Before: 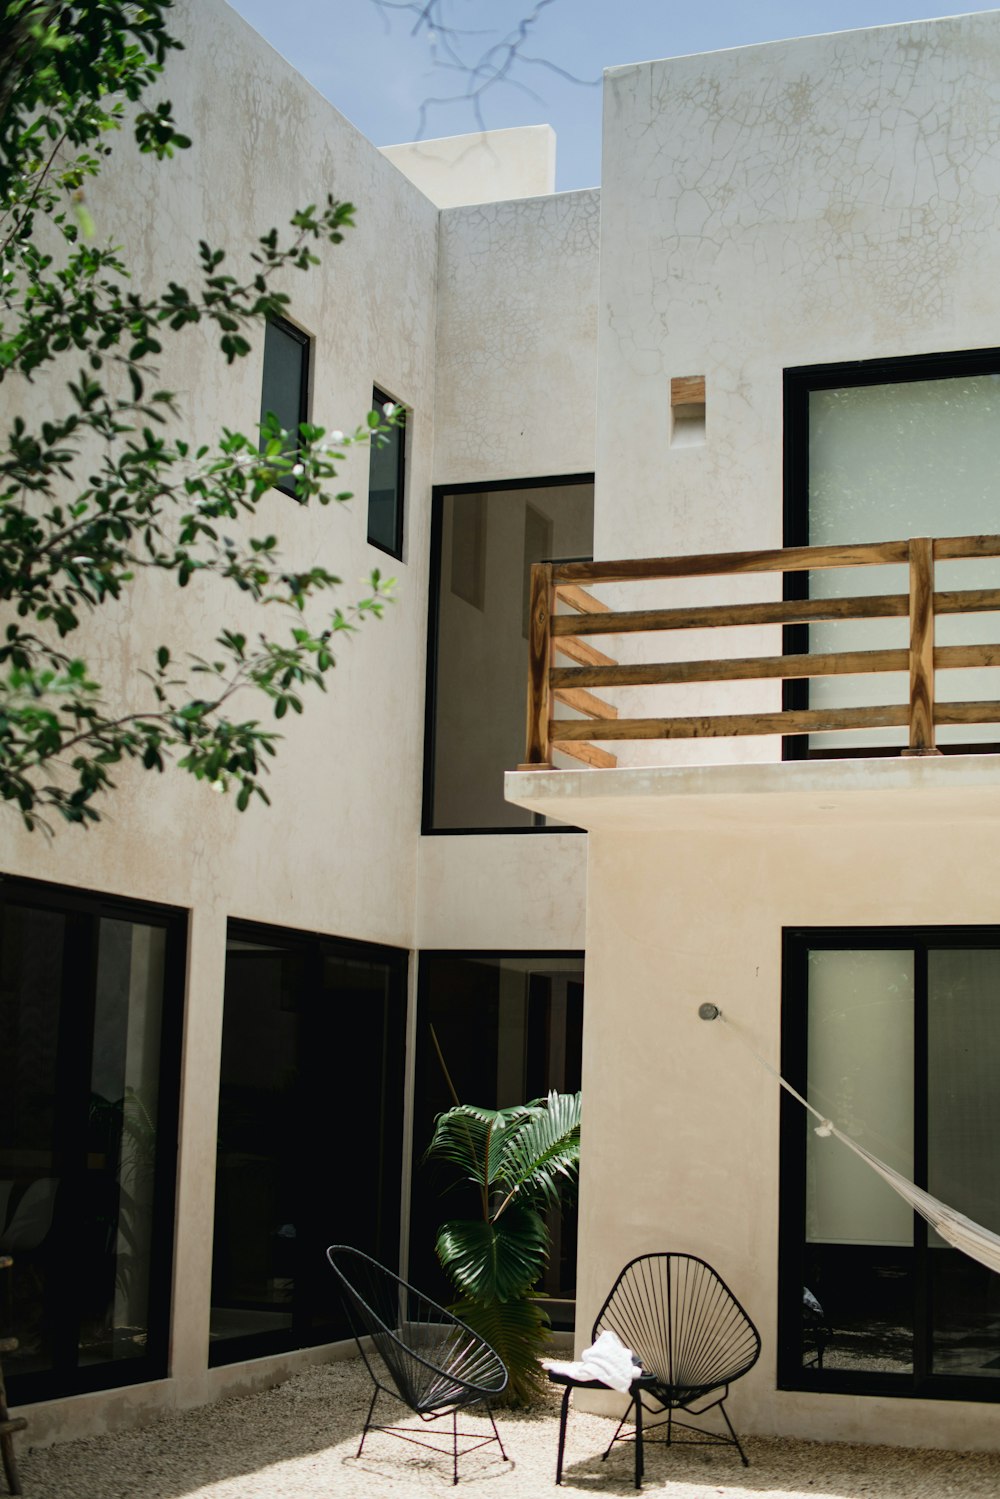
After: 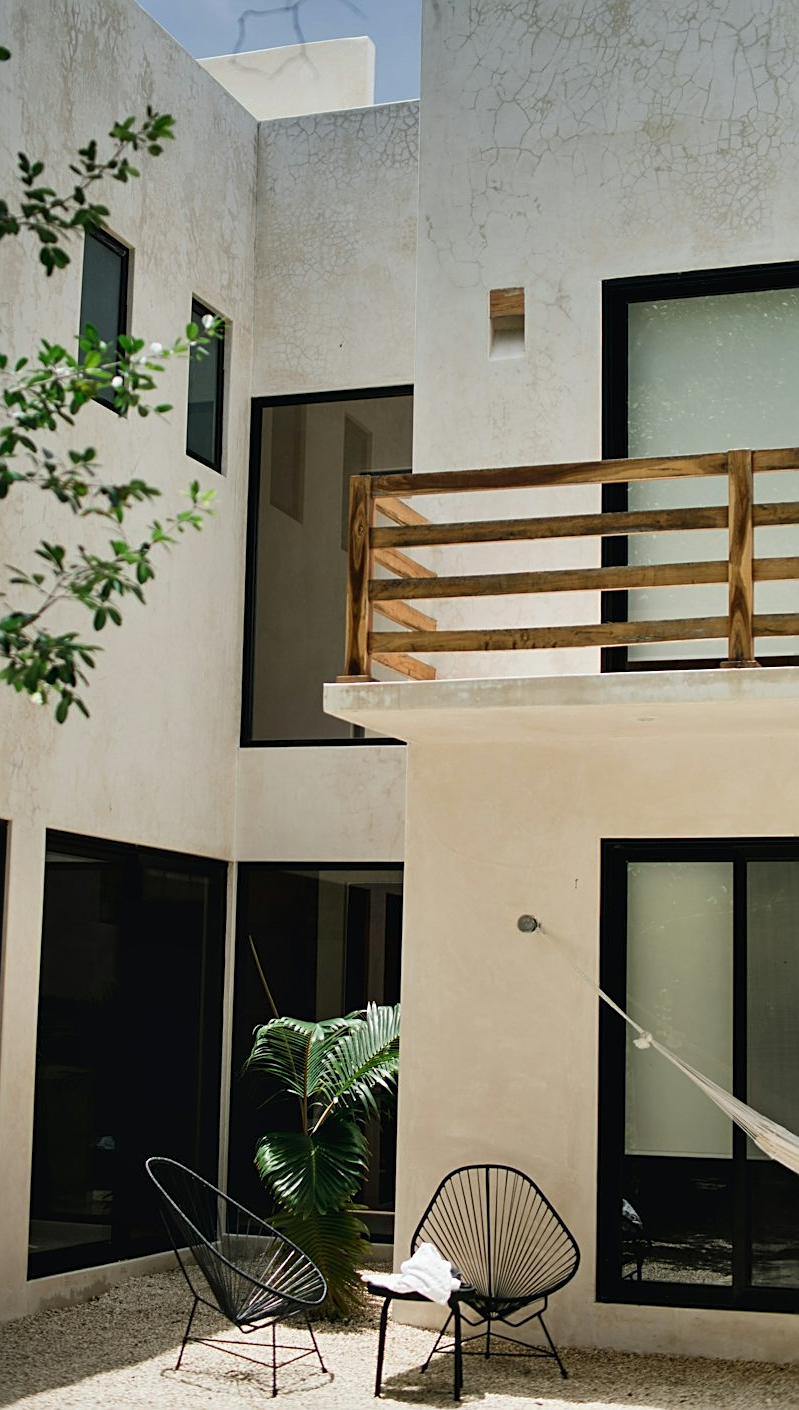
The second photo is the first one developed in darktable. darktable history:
crop and rotate: left 18.198%, top 5.936%, right 1.847%
shadows and highlights: radius 101.86, shadows 50.74, highlights -64.15, soften with gaussian
sharpen: on, module defaults
